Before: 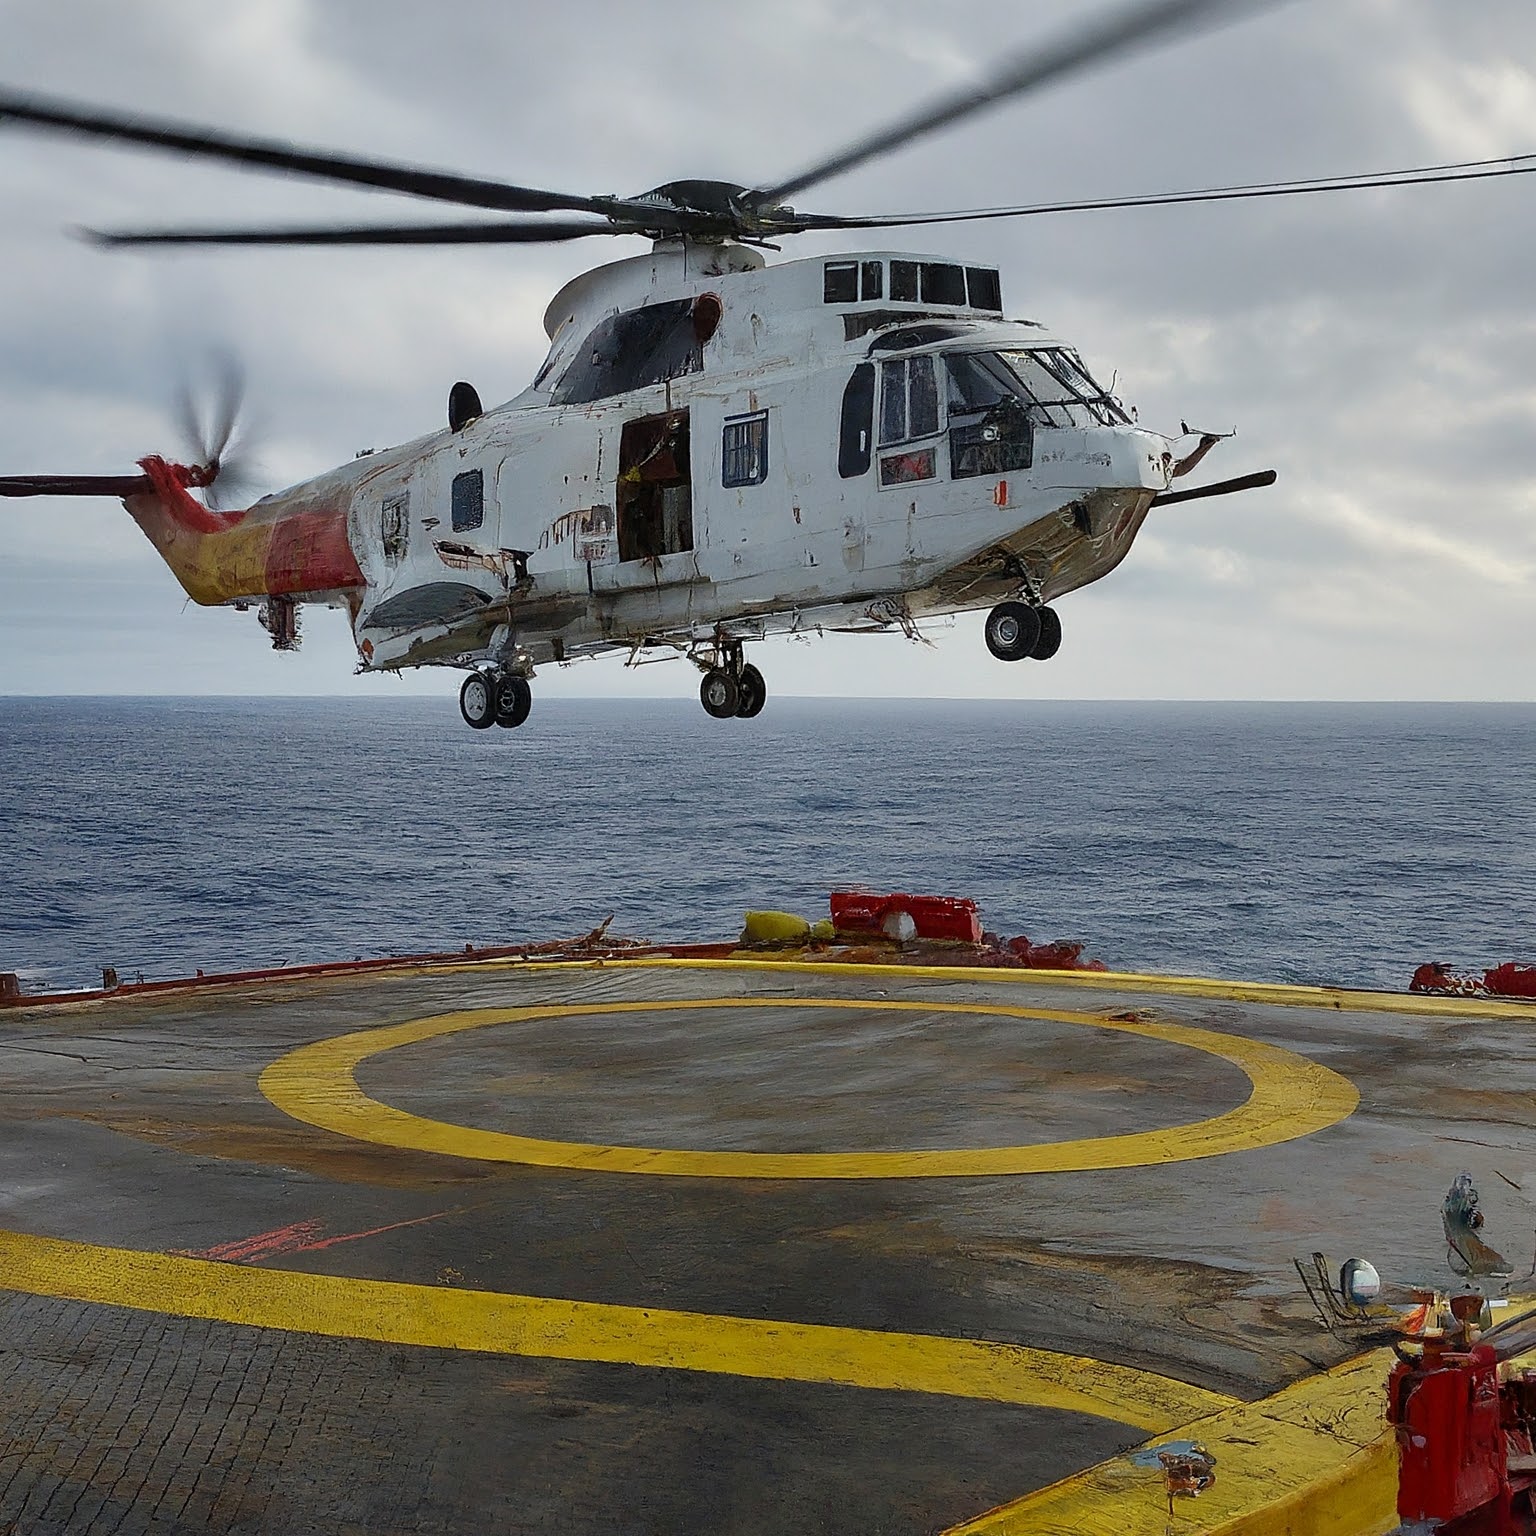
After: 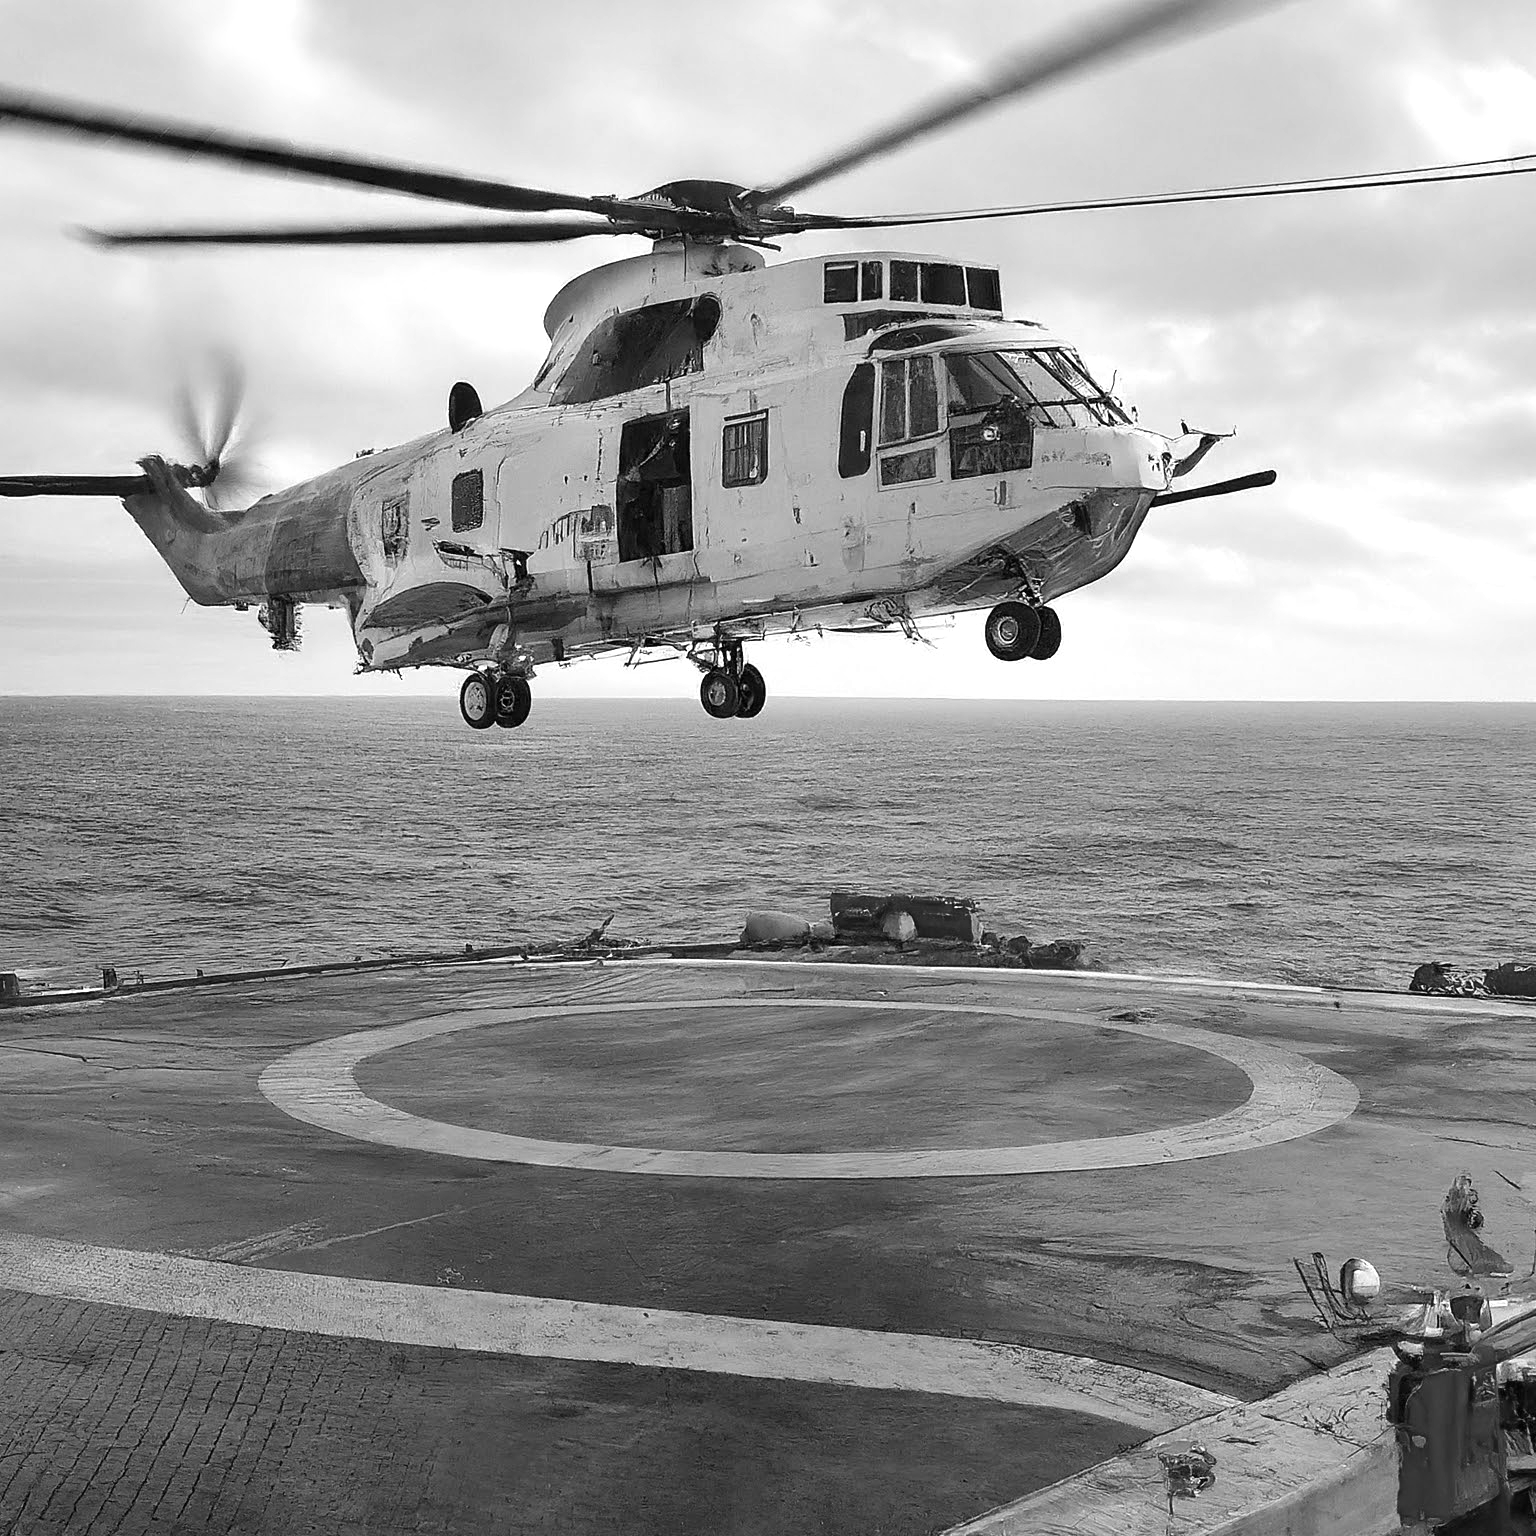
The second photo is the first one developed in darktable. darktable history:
exposure: black level correction 0, exposure 0.7 EV, compensate exposure bias true, compensate highlight preservation false
monochrome: on, module defaults
